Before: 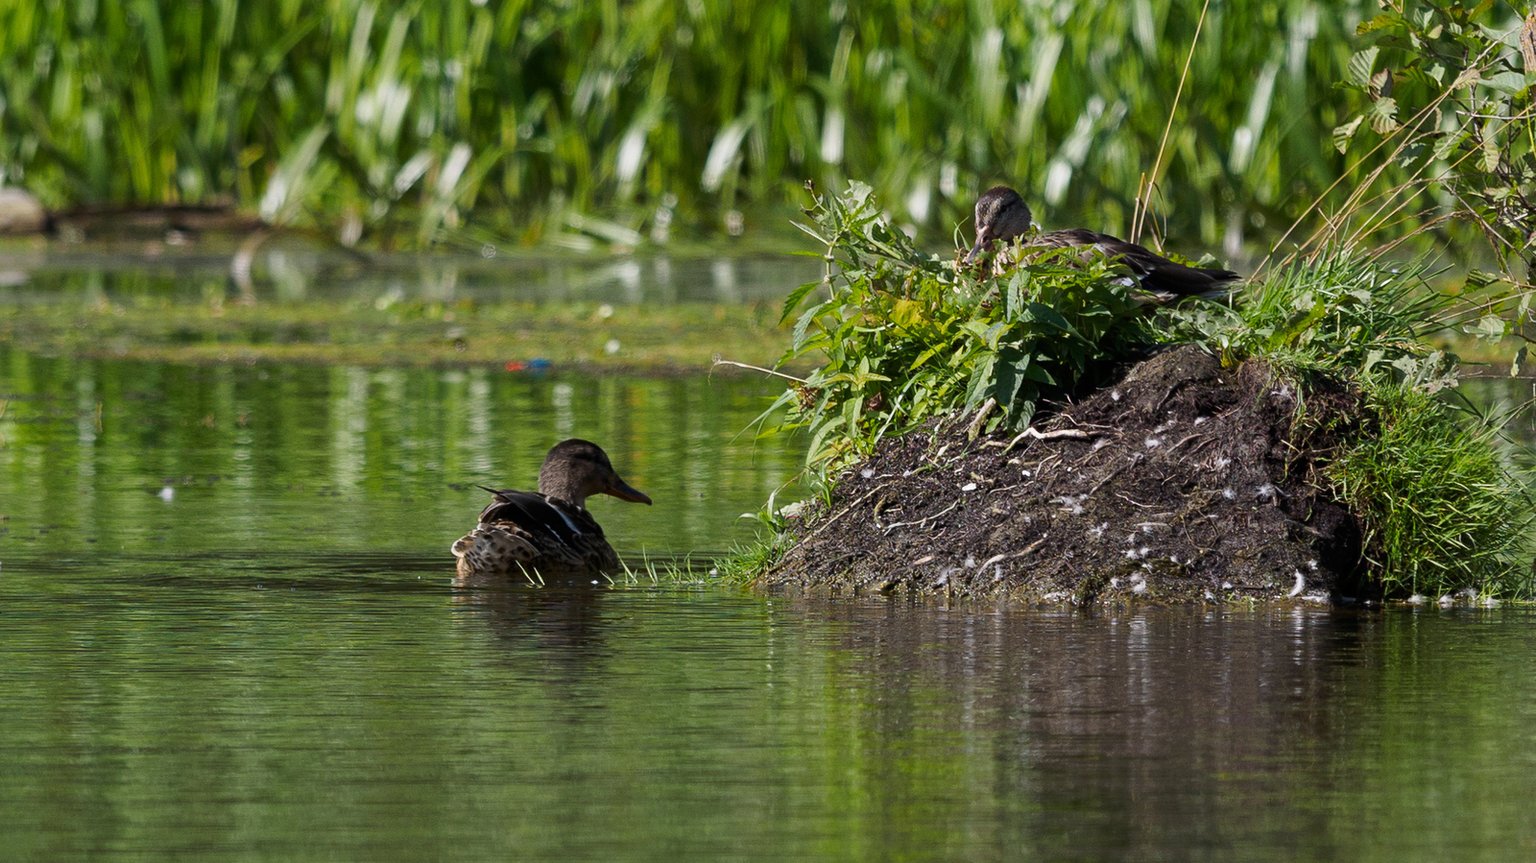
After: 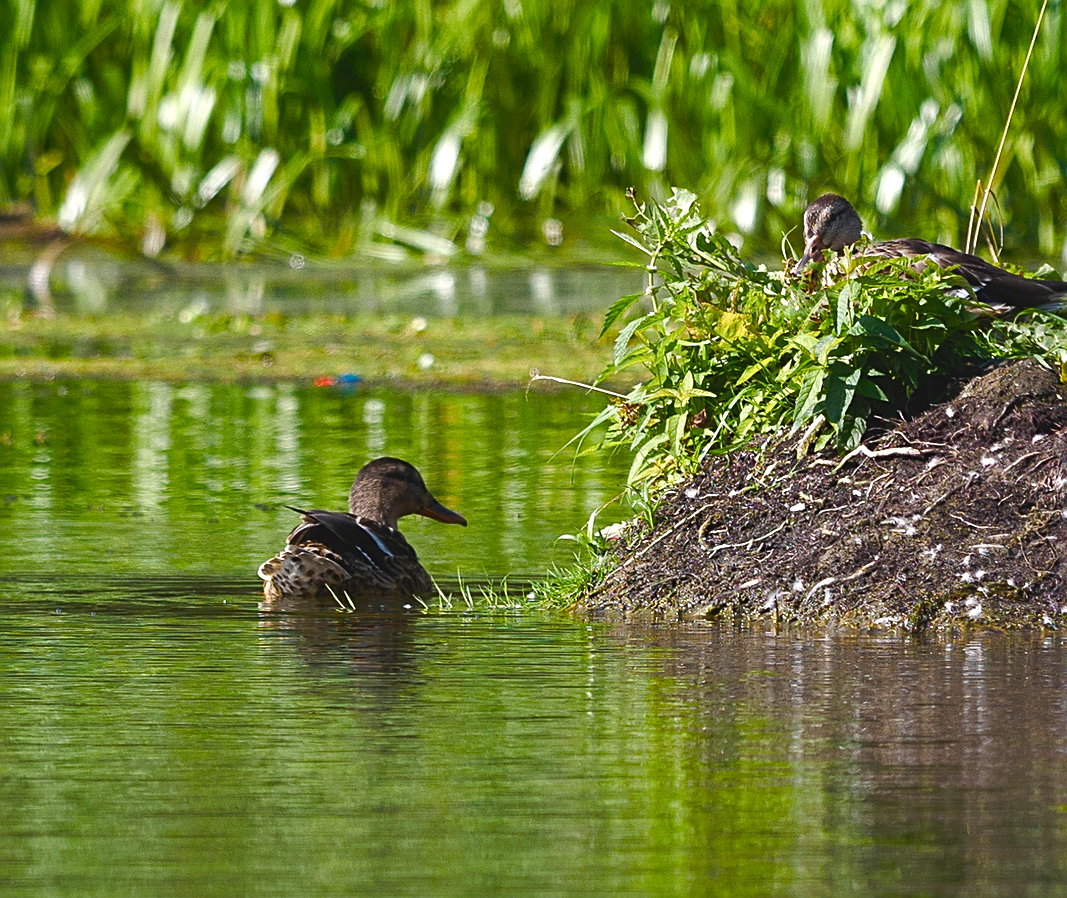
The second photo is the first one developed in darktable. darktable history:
sharpen: on, module defaults
crop and rotate: left 13.339%, right 19.961%
exposure: black level correction -0.005, exposure 0.629 EV, compensate exposure bias true, compensate highlight preservation false
color balance rgb: perceptual saturation grading › global saturation 0.88%, perceptual saturation grading › highlights -16.866%, perceptual saturation grading › mid-tones 32.76%, perceptual saturation grading › shadows 50.423%, global vibrance 20%
